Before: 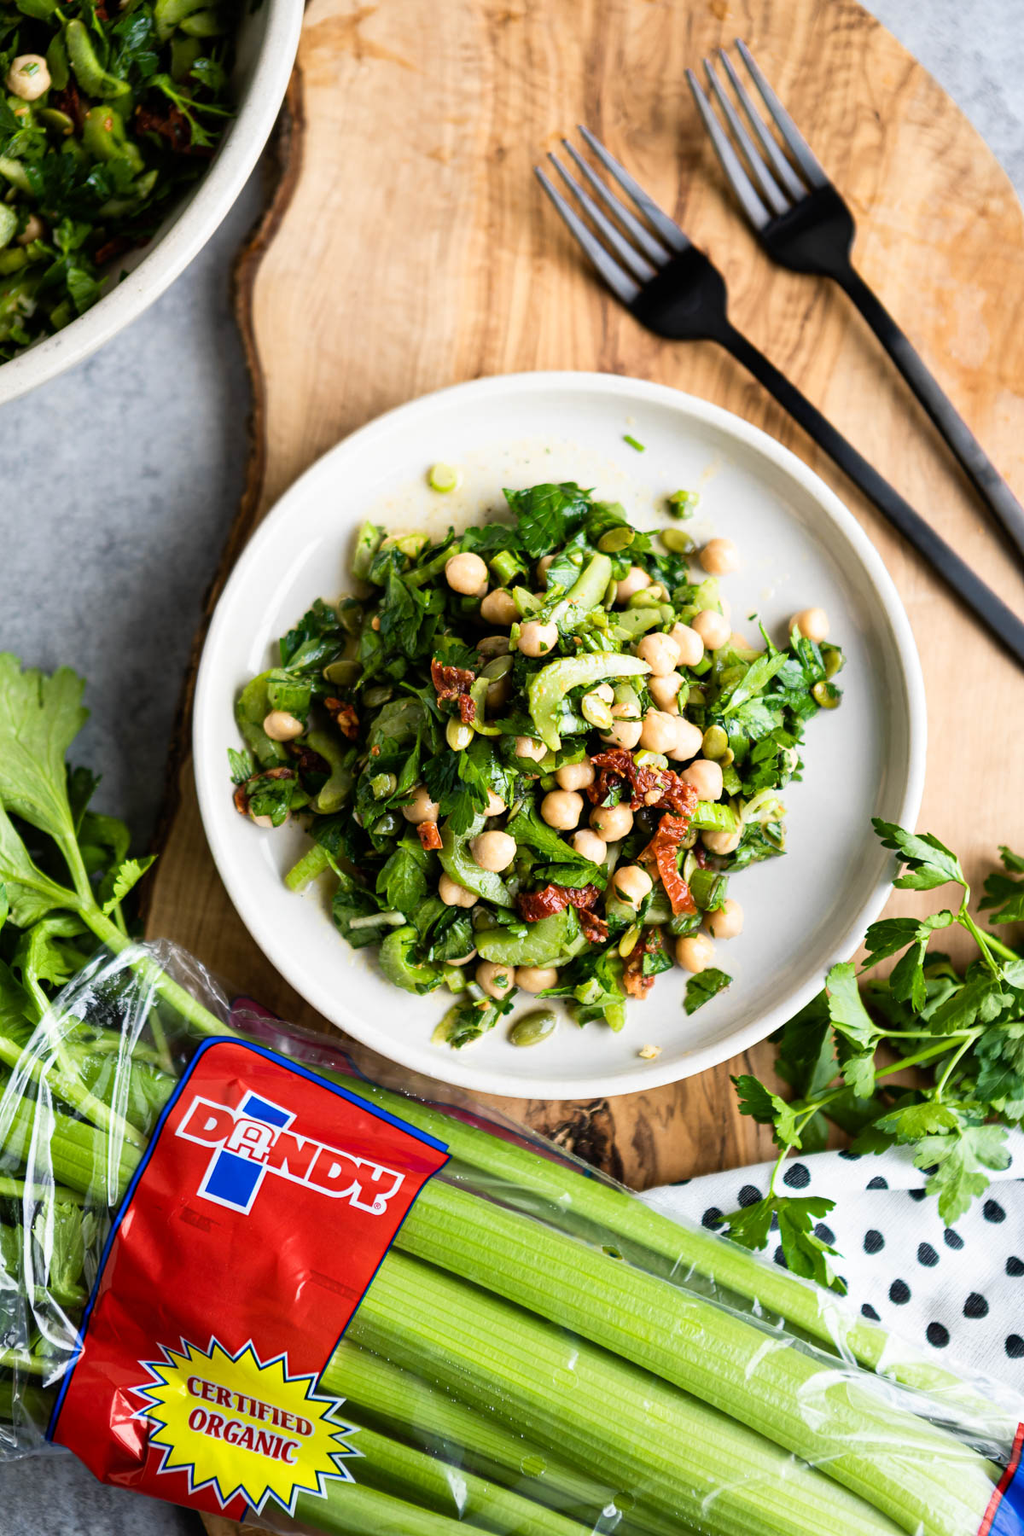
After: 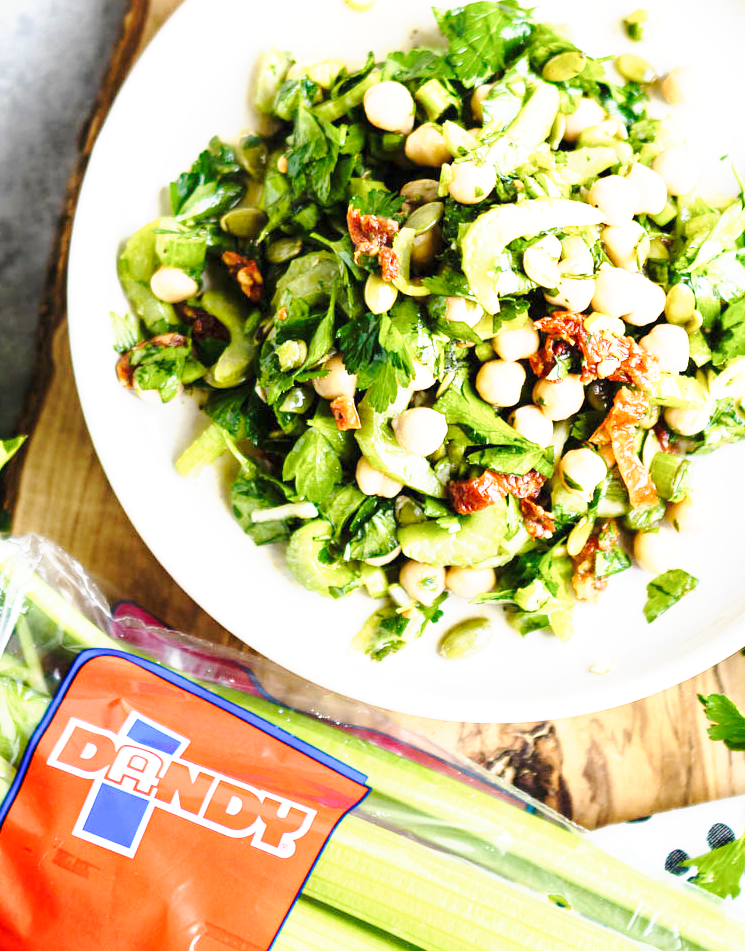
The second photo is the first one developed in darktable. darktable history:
crop: left 13.194%, top 31.479%, right 24.652%, bottom 15.655%
base curve: curves: ch0 [(0, 0) (0.025, 0.046) (0.112, 0.277) (0.467, 0.74) (0.814, 0.929) (1, 0.942)], preserve colors none
exposure: black level correction 0, exposure 1.2 EV, compensate highlight preservation false
